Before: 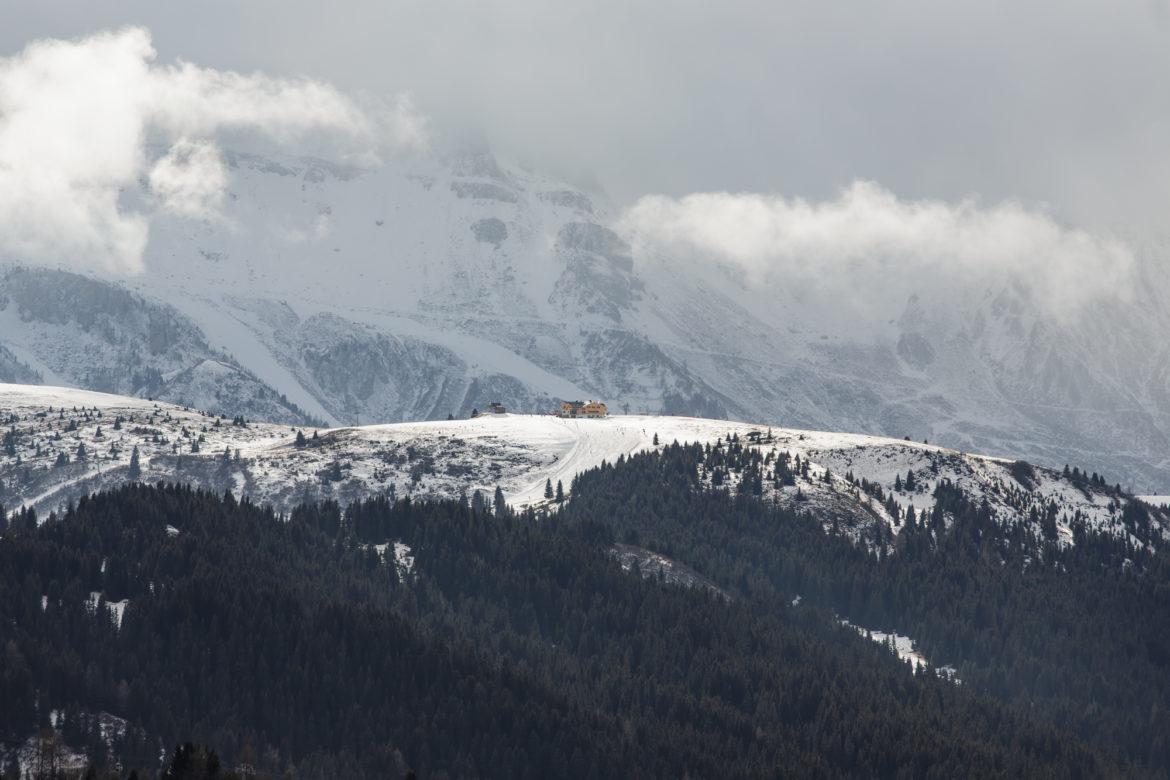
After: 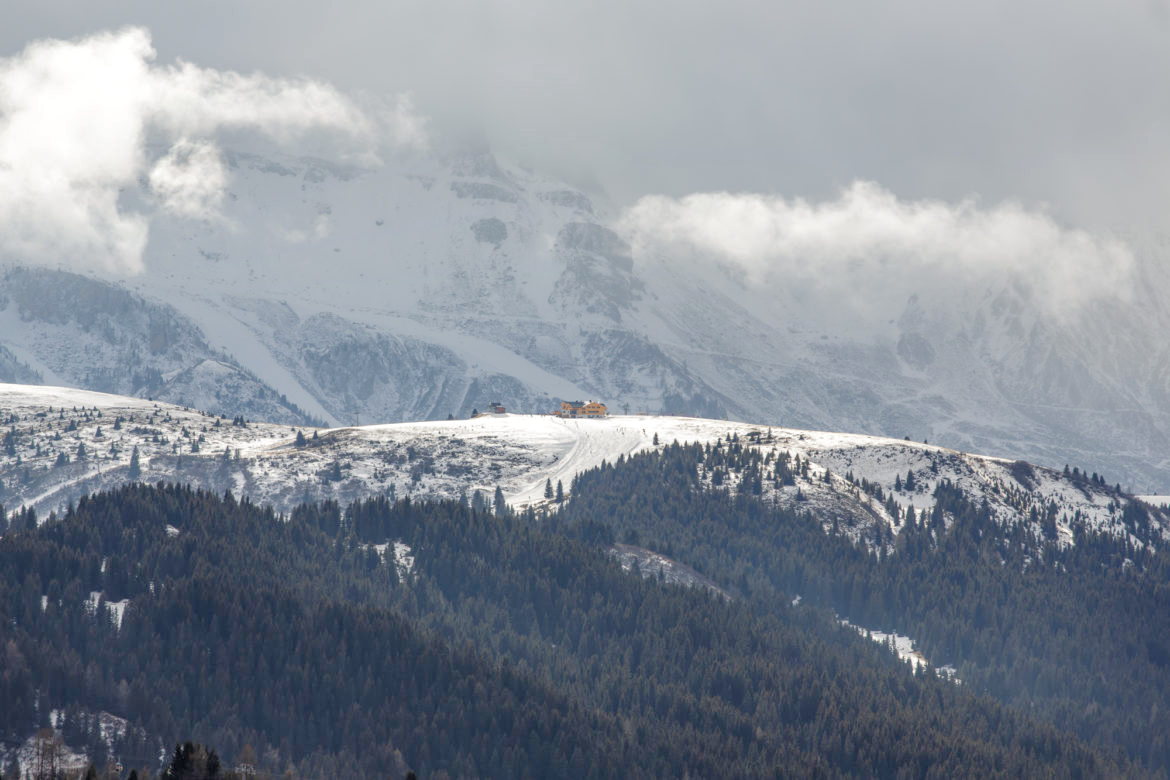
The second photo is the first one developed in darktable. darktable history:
local contrast: detail 130%
tone curve: curves: ch0 [(0, 0) (0.004, 0.008) (0.077, 0.156) (0.169, 0.29) (0.774, 0.774) (1, 1)], color space Lab, linked channels, preserve colors none
